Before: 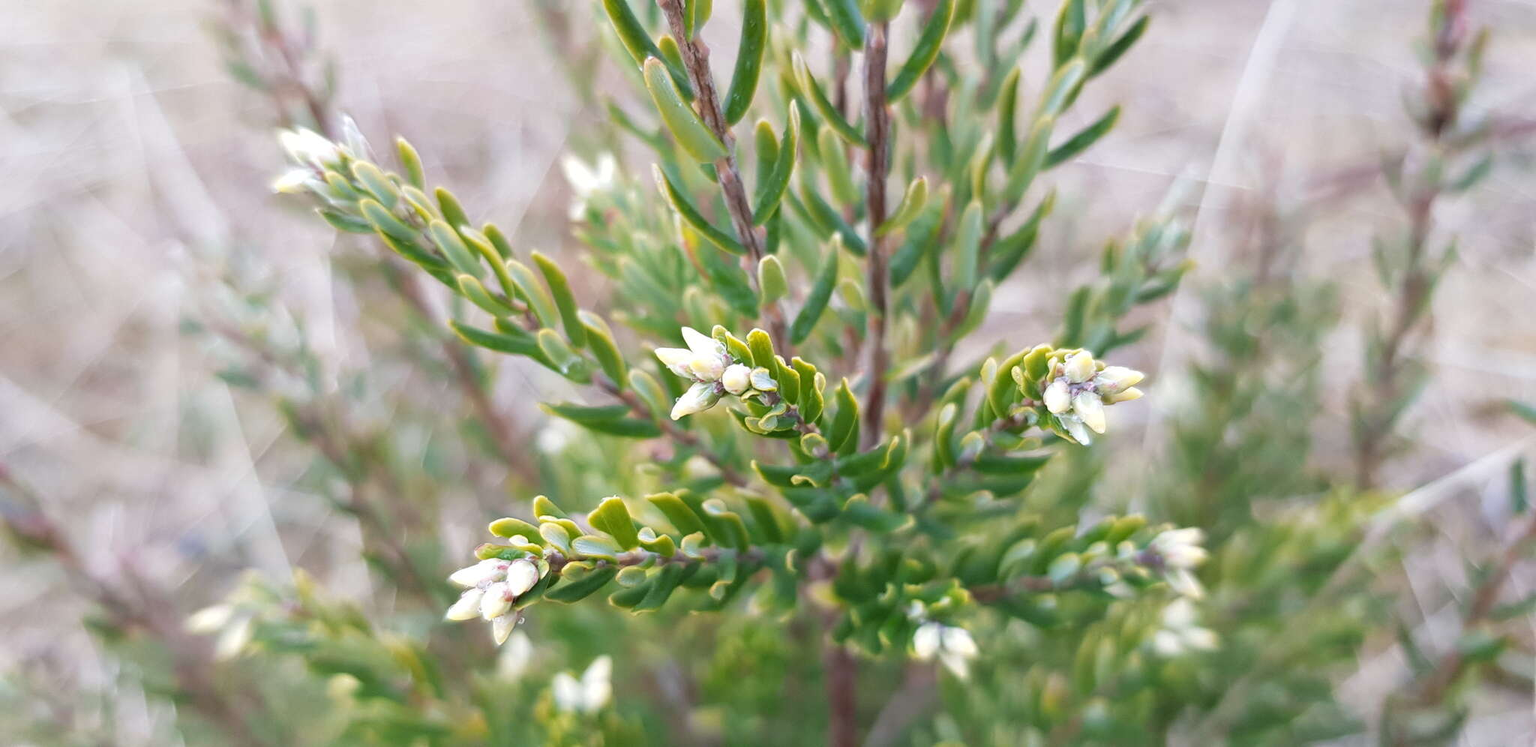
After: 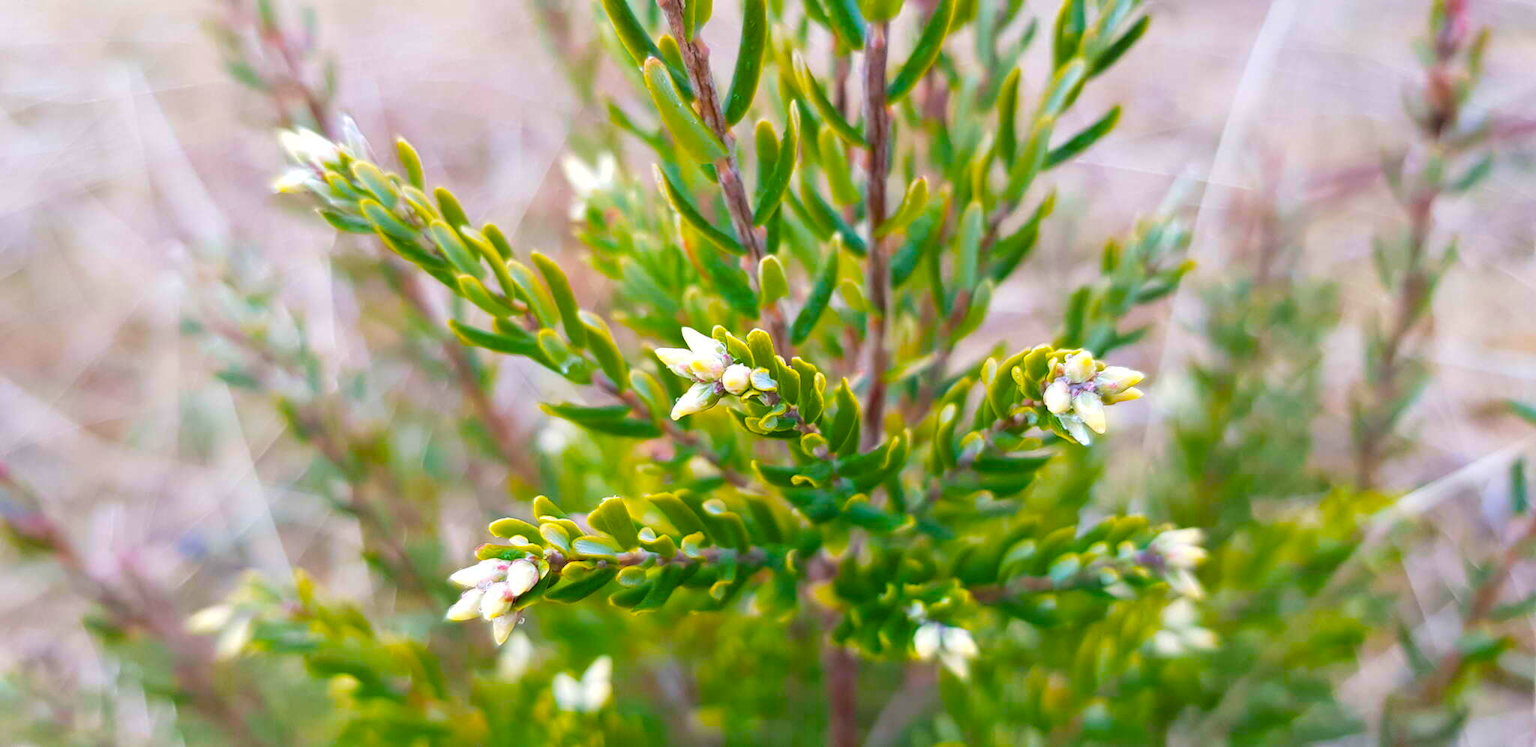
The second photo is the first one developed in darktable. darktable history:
color balance rgb: linear chroma grading › global chroma 15.174%, perceptual saturation grading › global saturation 74.648%, perceptual saturation grading › shadows -31.082%, global vibrance 14.171%
